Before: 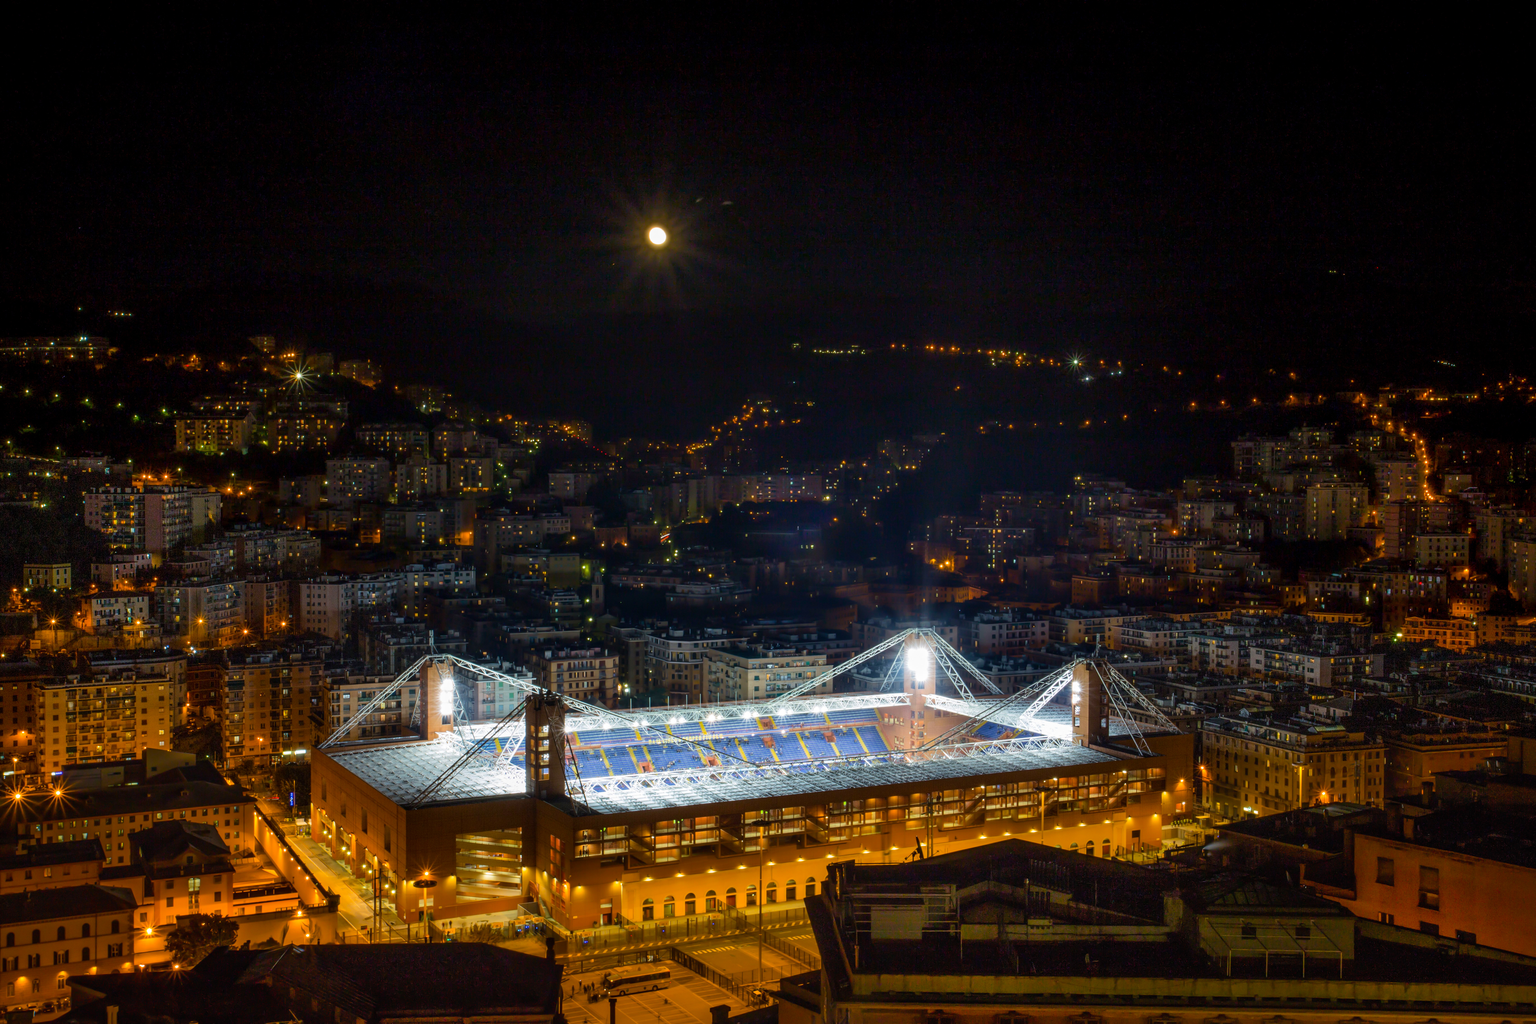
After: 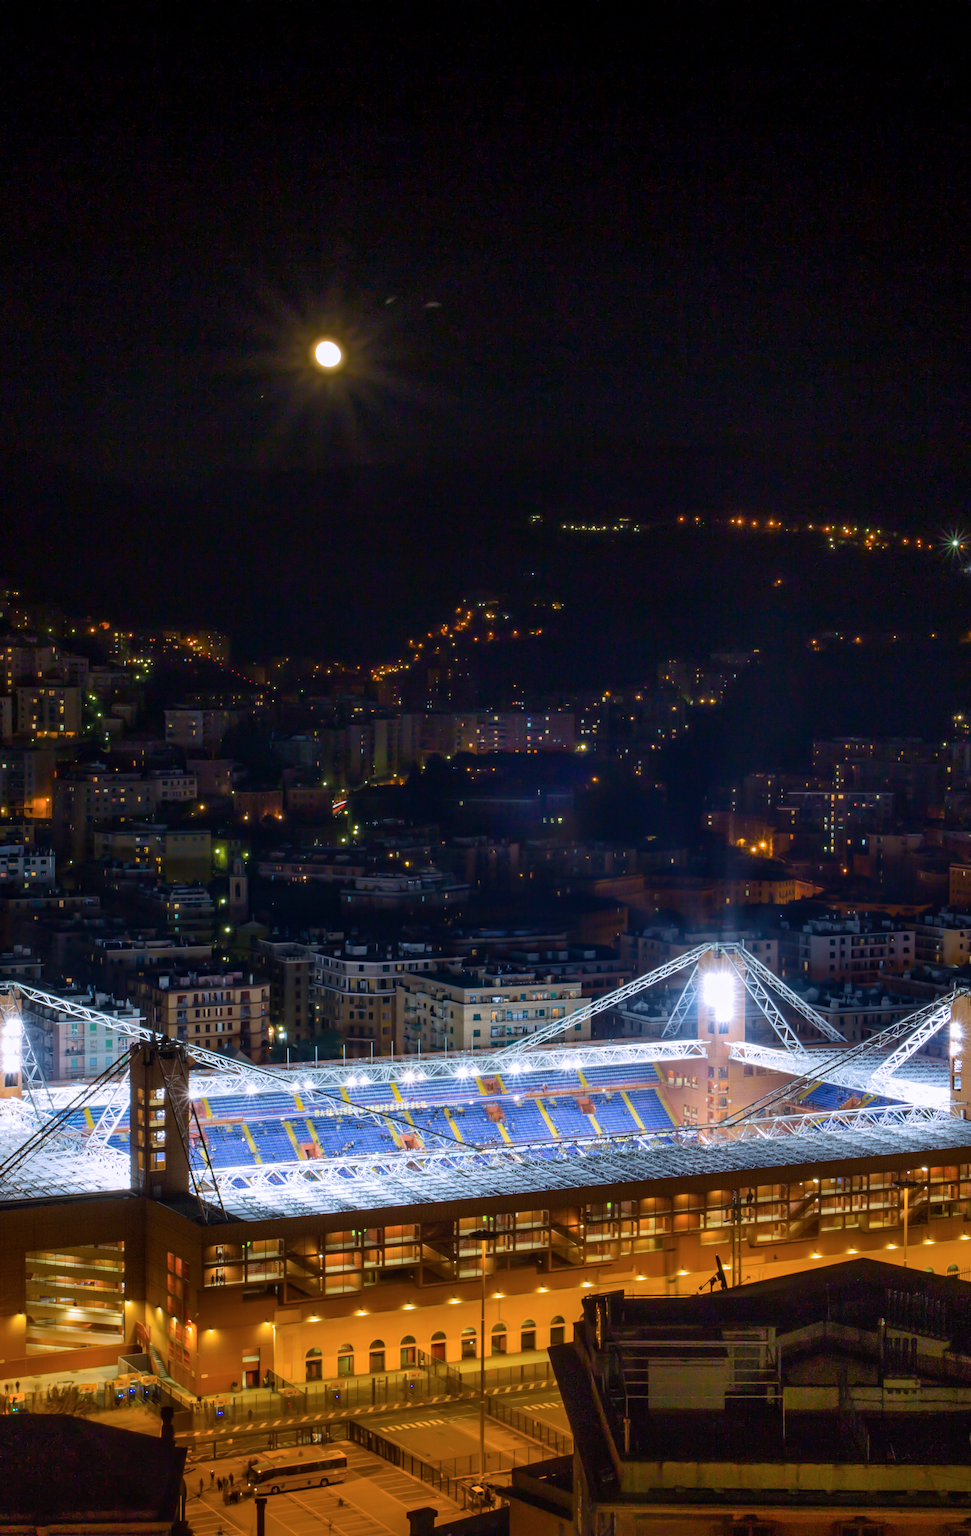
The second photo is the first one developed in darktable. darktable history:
color calibration: illuminant as shot in camera, x 0.363, y 0.385, temperature 4528.04 K
haze removal: compatibility mode true, adaptive false
crop: left 28.583%, right 29.231%
